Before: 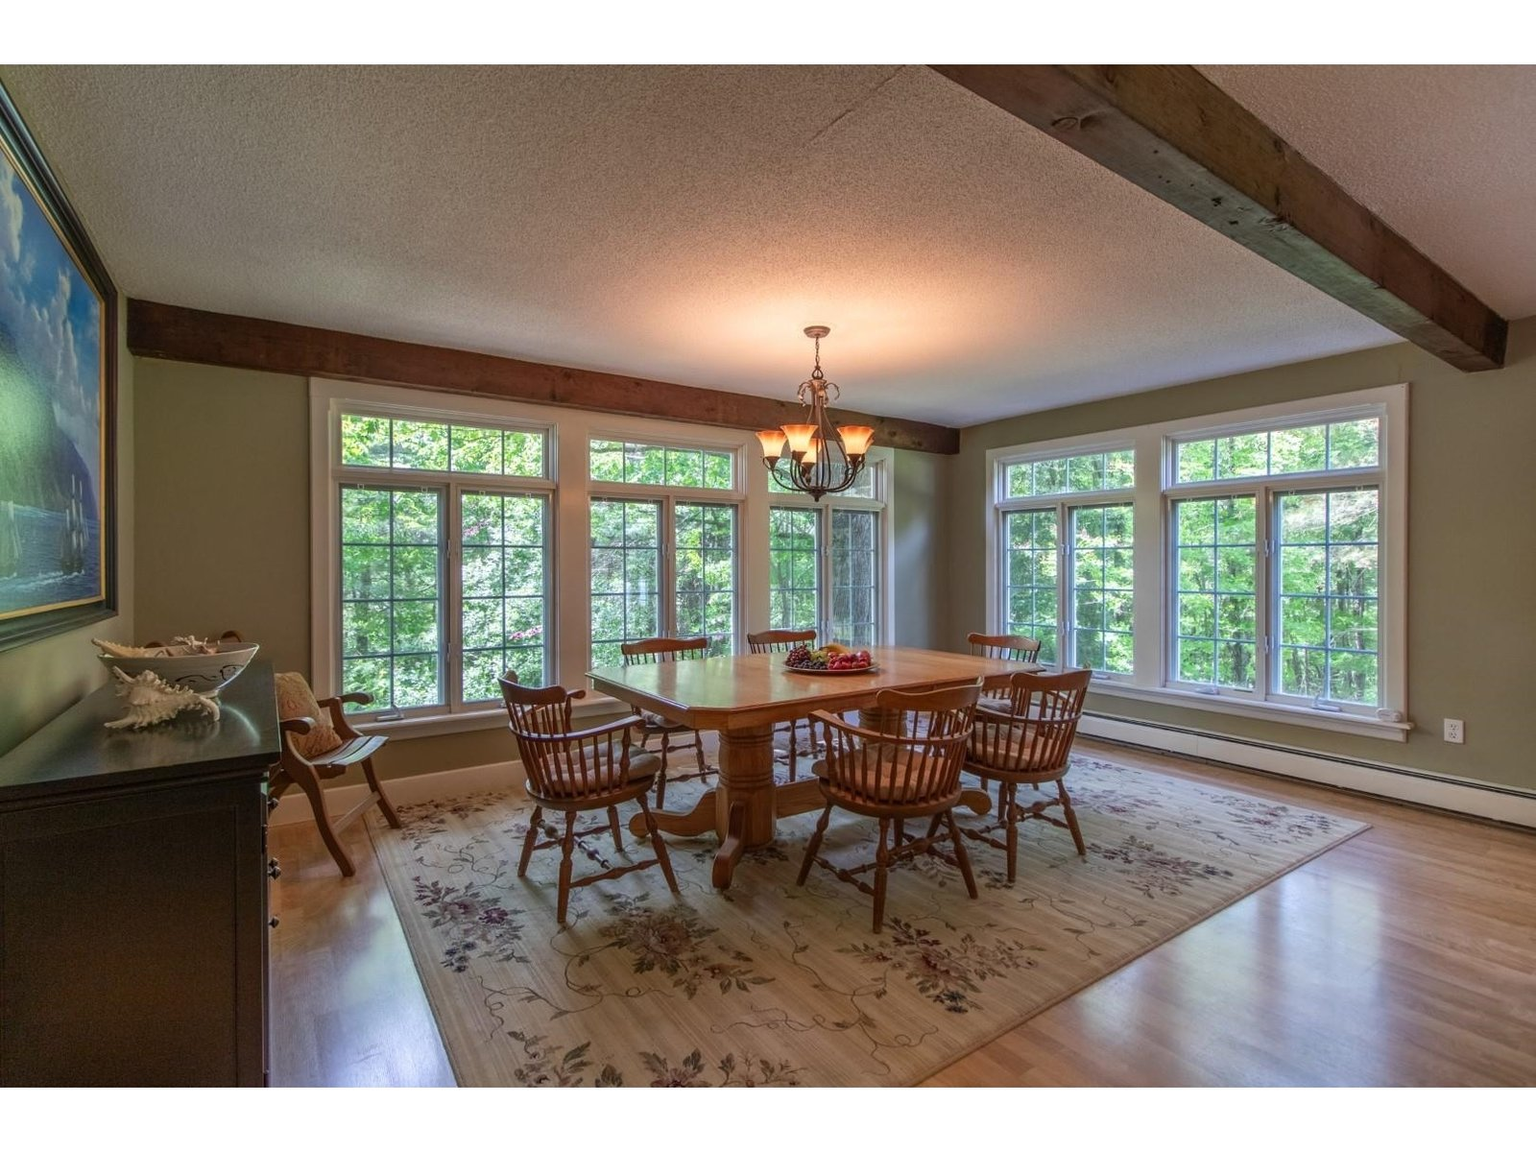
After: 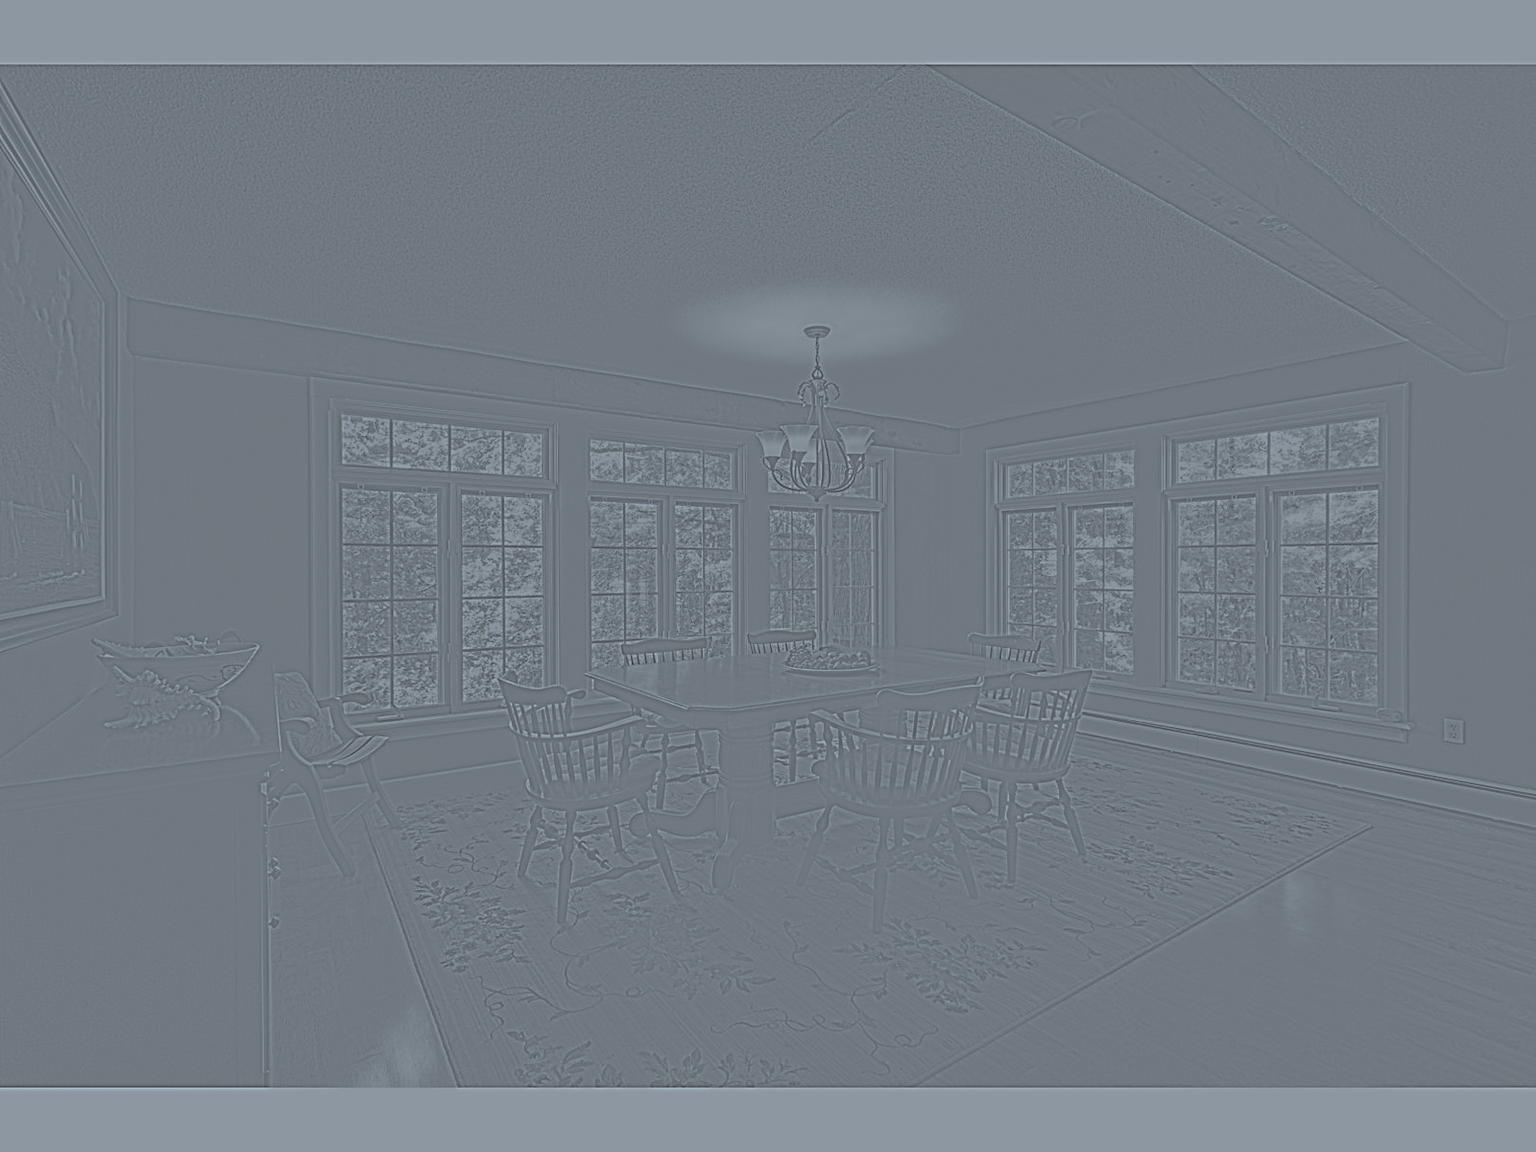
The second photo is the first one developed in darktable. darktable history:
tone equalizer: -8 EV -1.08 EV, -7 EV -1.01 EV, -6 EV -0.867 EV, -5 EV -0.578 EV, -3 EV 0.578 EV, -2 EV 0.867 EV, -1 EV 1.01 EV, +0 EV 1.08 EV, edges refinement/feathering 500, mask exposure compensation -1.57 EV, preserve details no
color correction: highlights a* -4.18, highlights b* -10.81
highpass: sharpness 9.84%, contrast boost 9.94%
